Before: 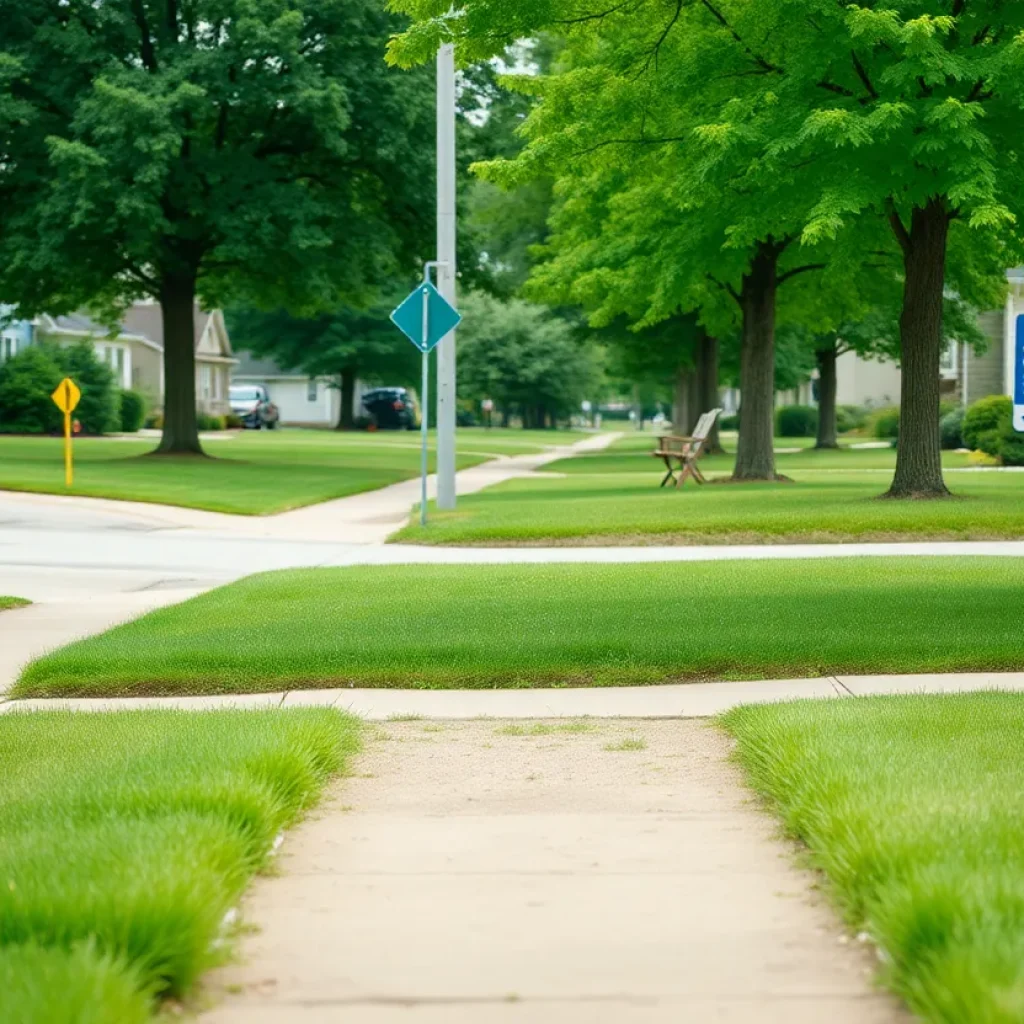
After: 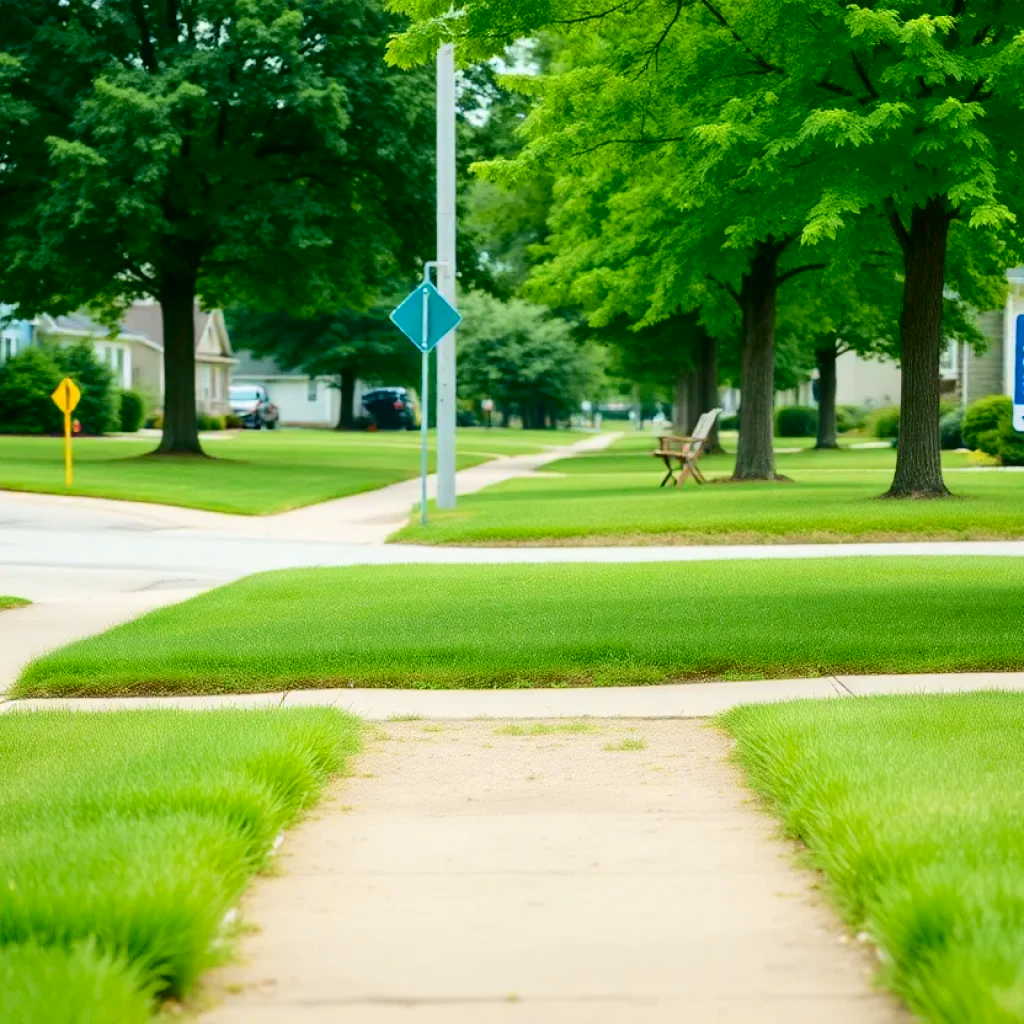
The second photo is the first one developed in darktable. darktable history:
tone curve: curves: ch0 [(0, 0) (0.126, 0.086) (0.338, 0.327) (0.494, 0.55) (0.703, 0.762) (1, 1)]; ch1 [(0, 0) (0.346, 0.324) (0.45, 0.431) (0.5, 0.5) (0.522, 0.517) (0.55, 0.578) (1, 1)]; ch2 [(0, 0) (0.44, 0.424) (0.501, 0.499) (0.554, 0.563) (0.622, 0.667) (0.707, 0.746) (1, 1)], color space Lab, independent channels, preserve colors none
